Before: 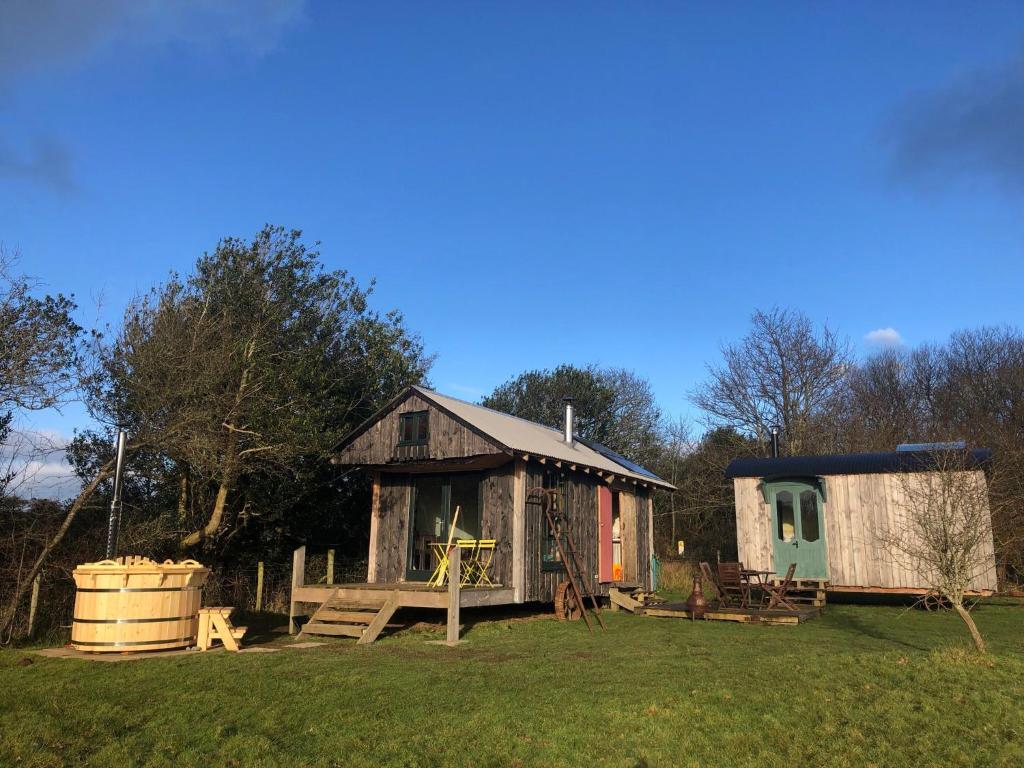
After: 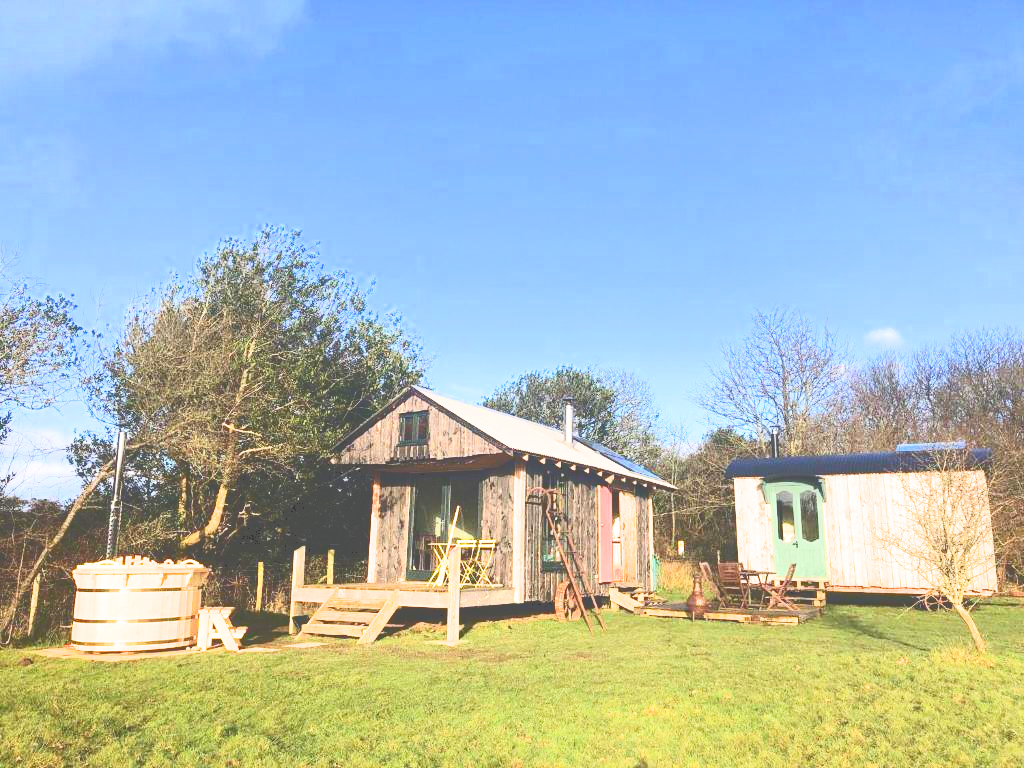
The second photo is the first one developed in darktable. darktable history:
tone curve: curves: ch0 [(0, 0) (0.003, 0.319) (0.011, 0.319) (0.025, 0.323) (0.044, 0.323) (0.069, 0.327) (0.1, 0.33) (0.136, 0.338) (0.177, 0.348) (0.224, 0.361) (0.277, 0.374) (0.335, 0.398) (0.399, 0.444) (0.468, 0.516) (0.543, 0.595) (0.623, 0.694) (0.709, 0.793) (0.801, 0.883) (0.898, 0.942) (1, 1)], color space Lab, independent channels, preserve colors none
exposure: black level correction 0, exposure 2.368 EV, compensate exposure bias true, compensate highlight preservation false
filmic rgb: black relative exposure -7.65 EV, white relative exposure 4.56 EV, hardness 3.61, color science v6 (2022), iterations of high-quality reconstruction 0
